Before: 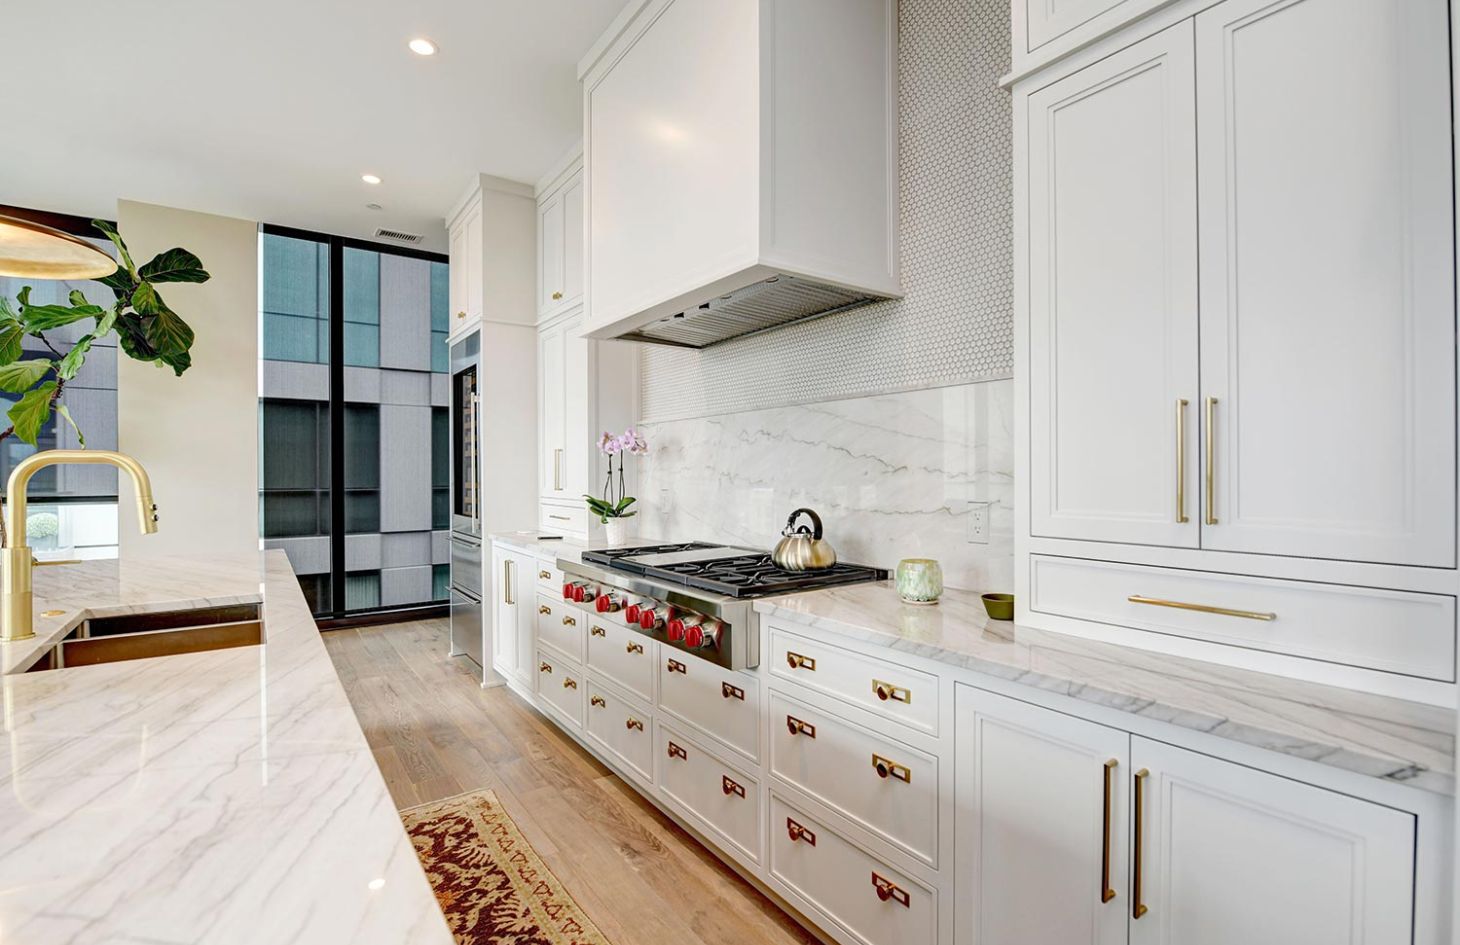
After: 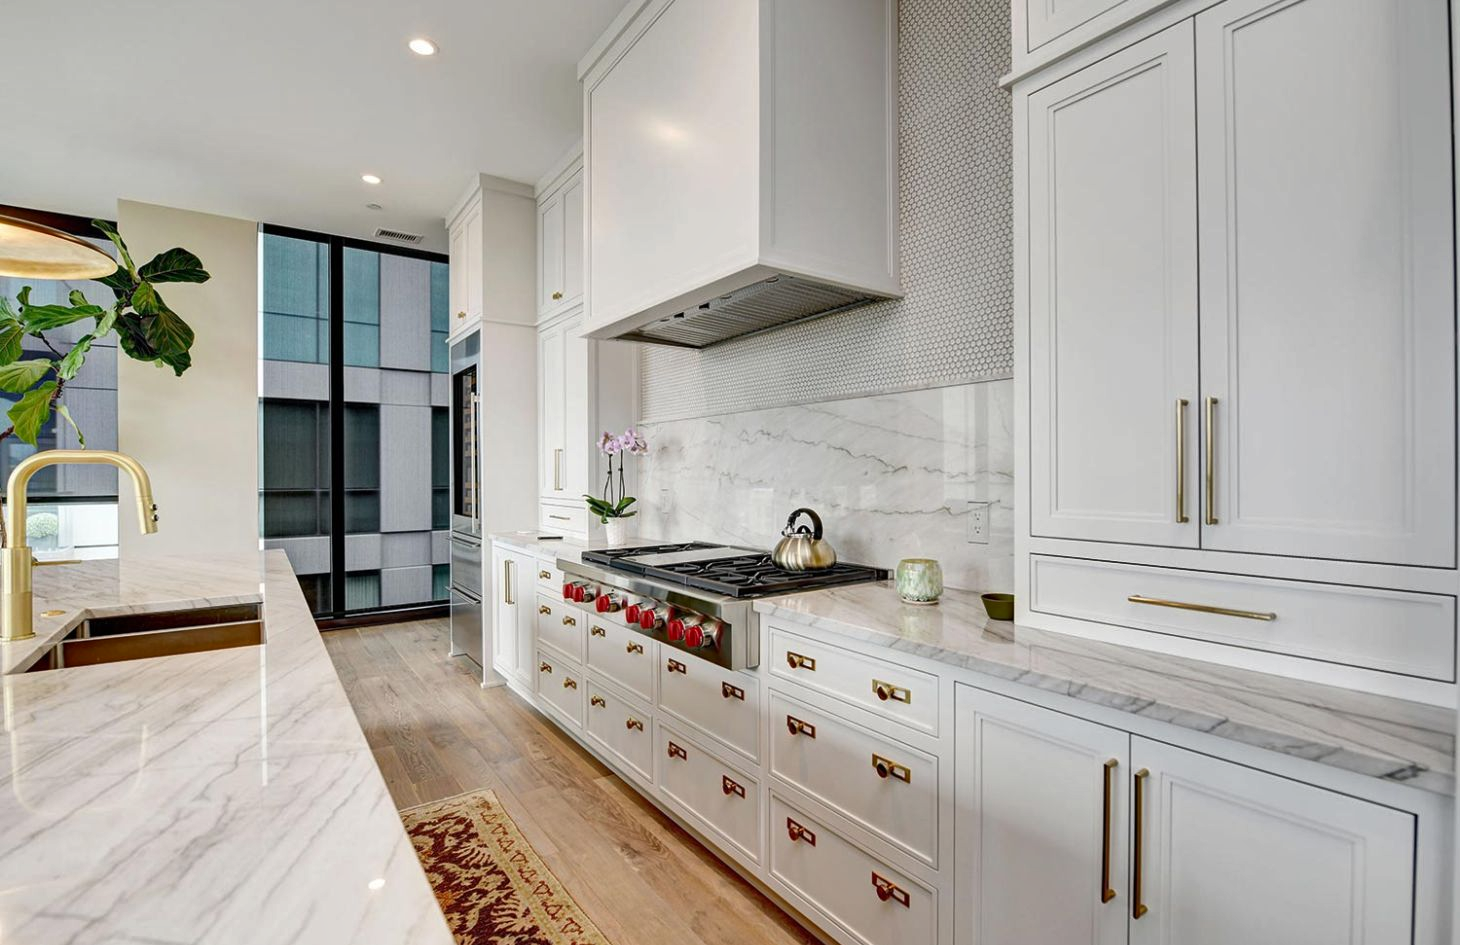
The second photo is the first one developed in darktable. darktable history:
shadows and highlights: highlights color adjustment 0.101%, soften with gaussian
